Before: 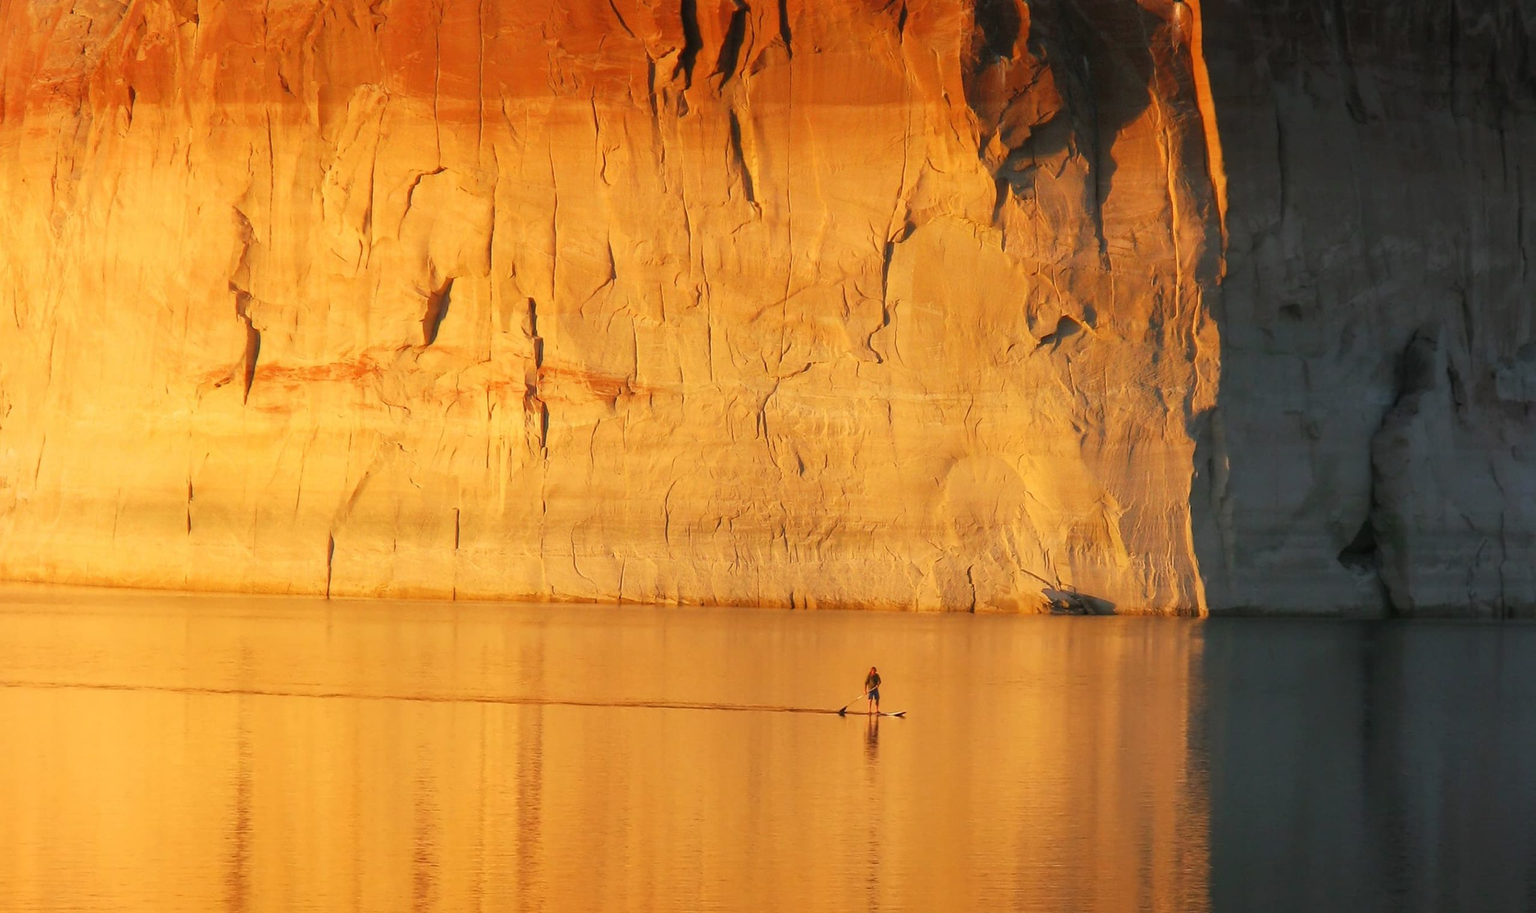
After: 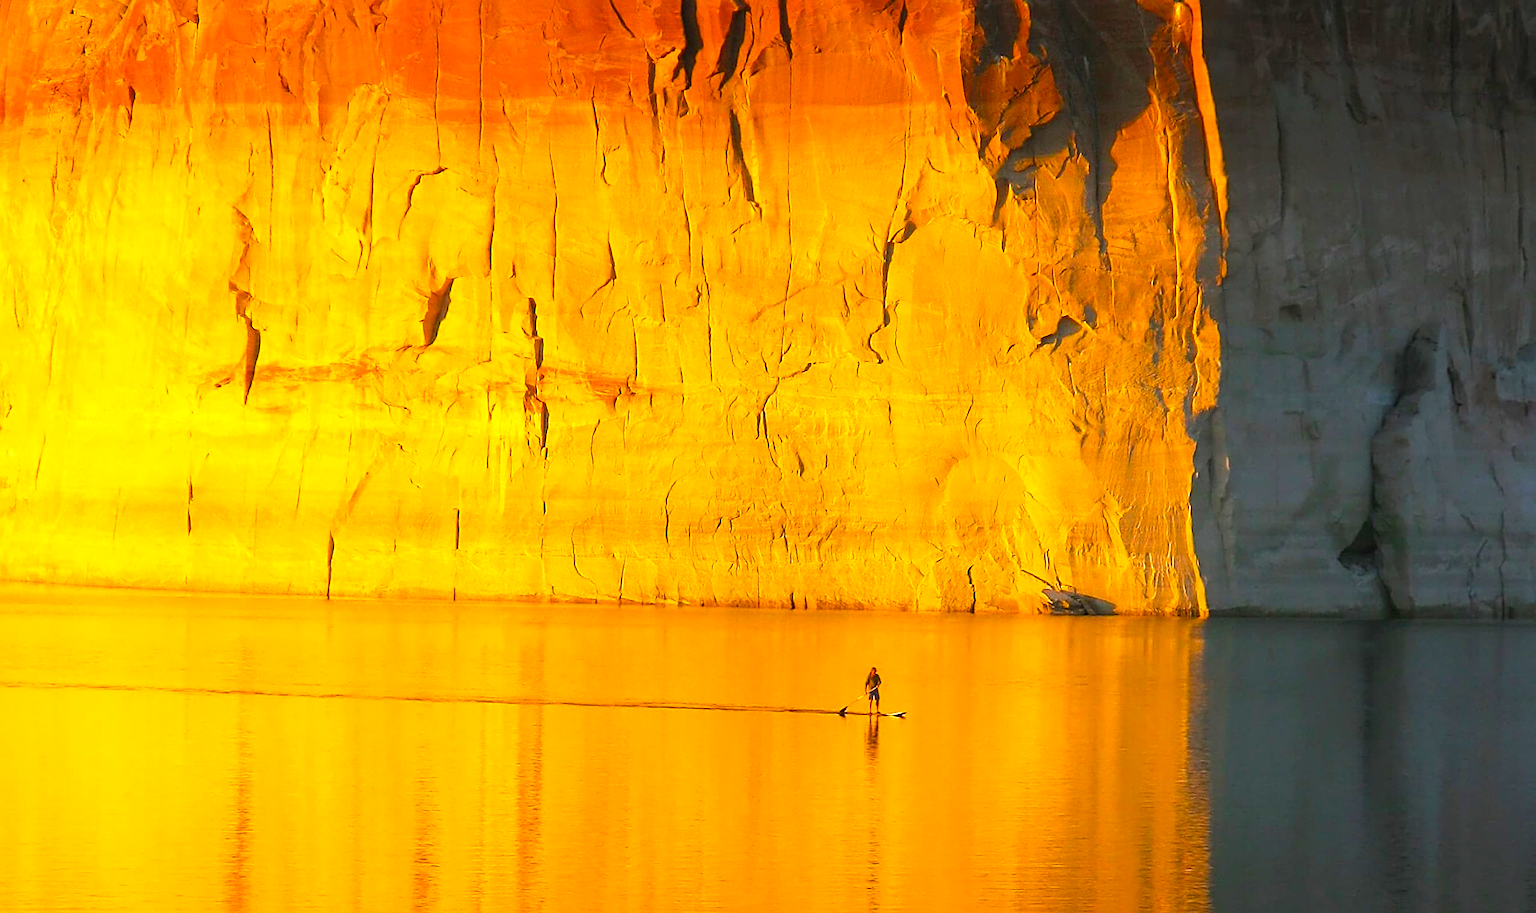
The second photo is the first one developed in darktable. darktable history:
exposure: black level correction 0, exposure 0.7 EV, compensate exposure bias true, compensate highlight preservation false
color balance rgb: linear chroma grading › global chroma 15%, perceptual saturation grading › global saturation 30%
sharpen: radius 2.584, amount 0.688
